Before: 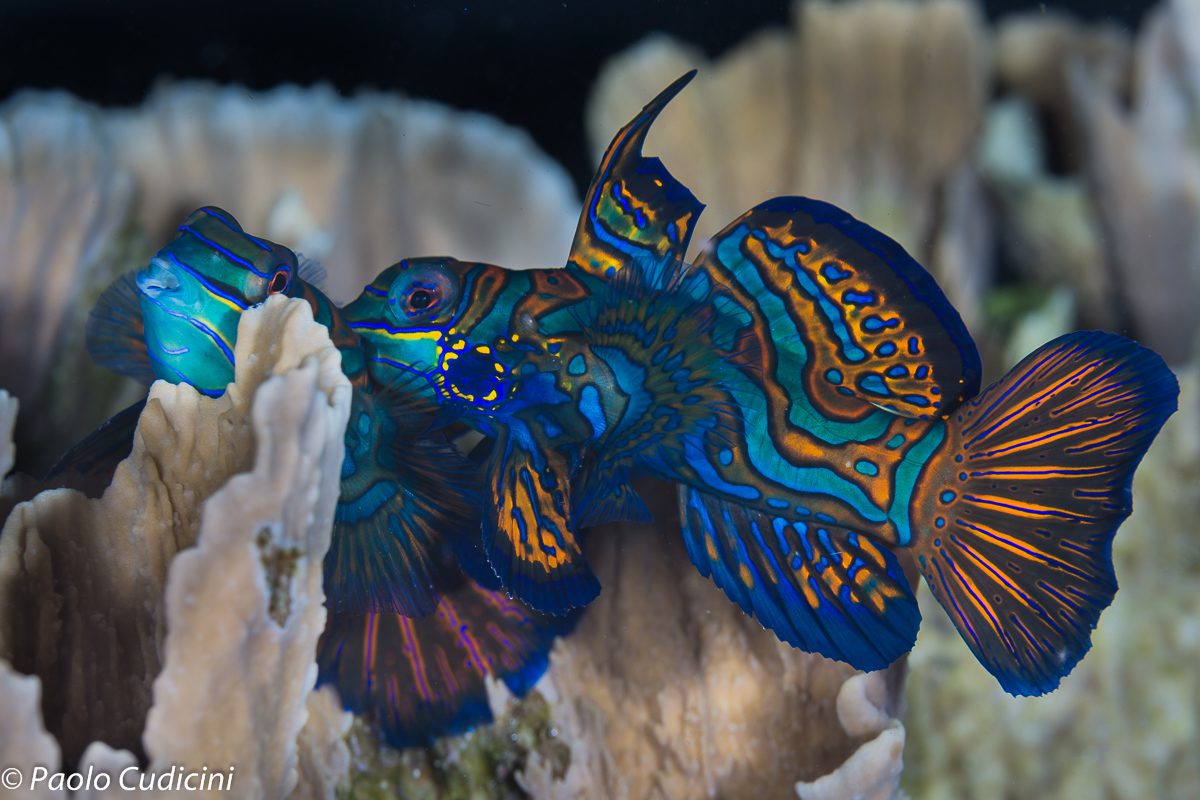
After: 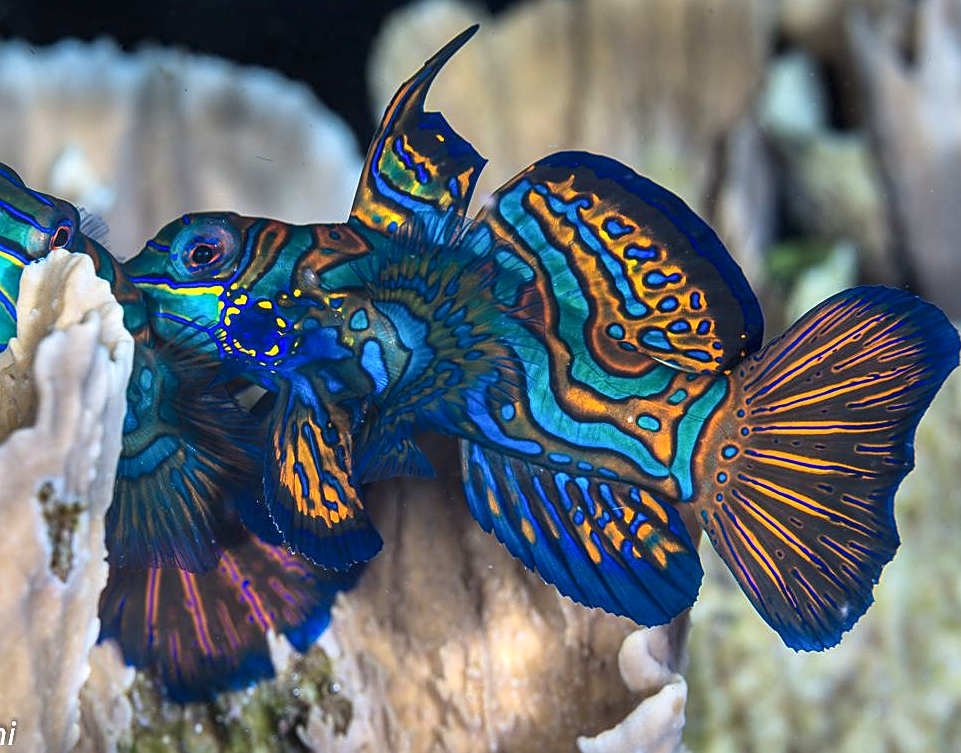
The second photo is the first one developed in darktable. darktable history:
sharpen: on, module defaults
local contrast: detail 130%
contrast brightness saturation: contrast 0.099, brightness 0.013, saturation 0.02
crop and rotate: left 18.167%, top 5.752%, right 1.738%
exposure: exposure 0.648 EV, compensate highlight preservation false
